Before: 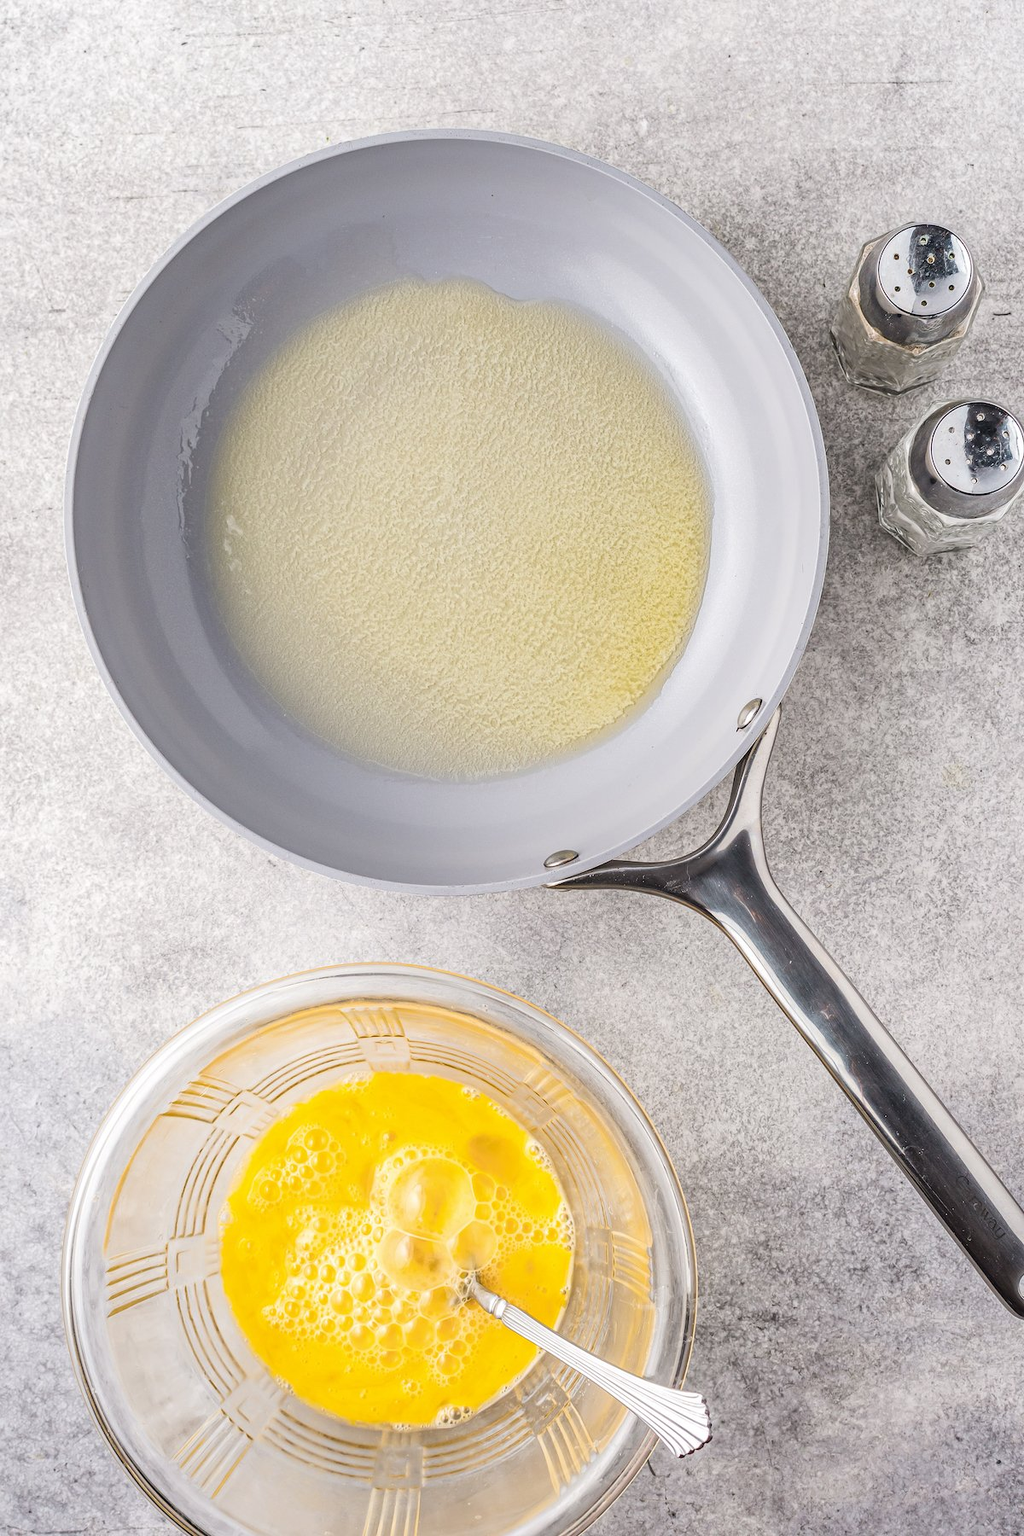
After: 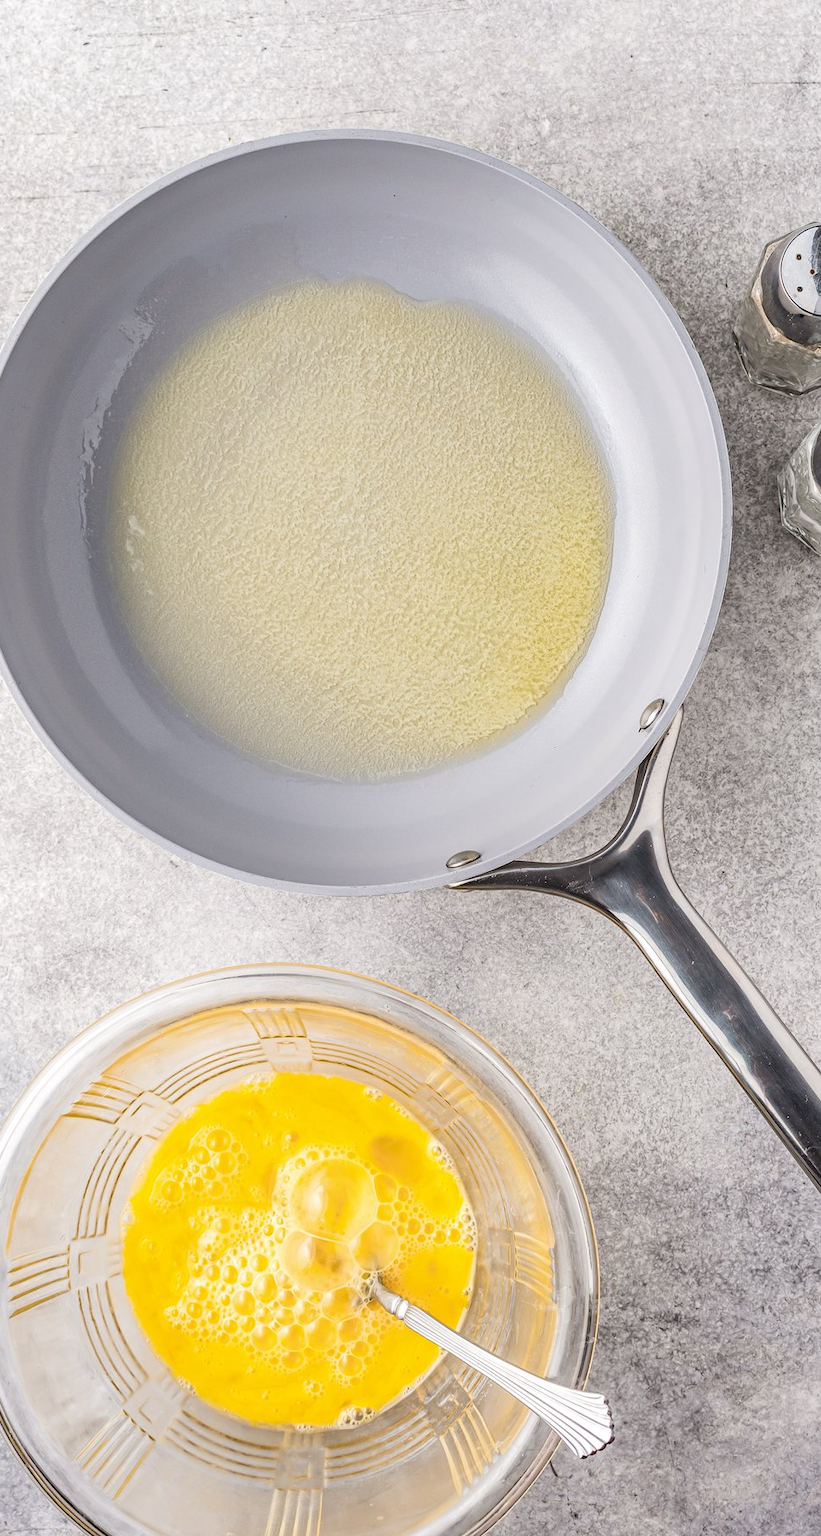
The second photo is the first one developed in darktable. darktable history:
white balance: emerald 1
crop and rotate: left 9.597%, right 10.195%
